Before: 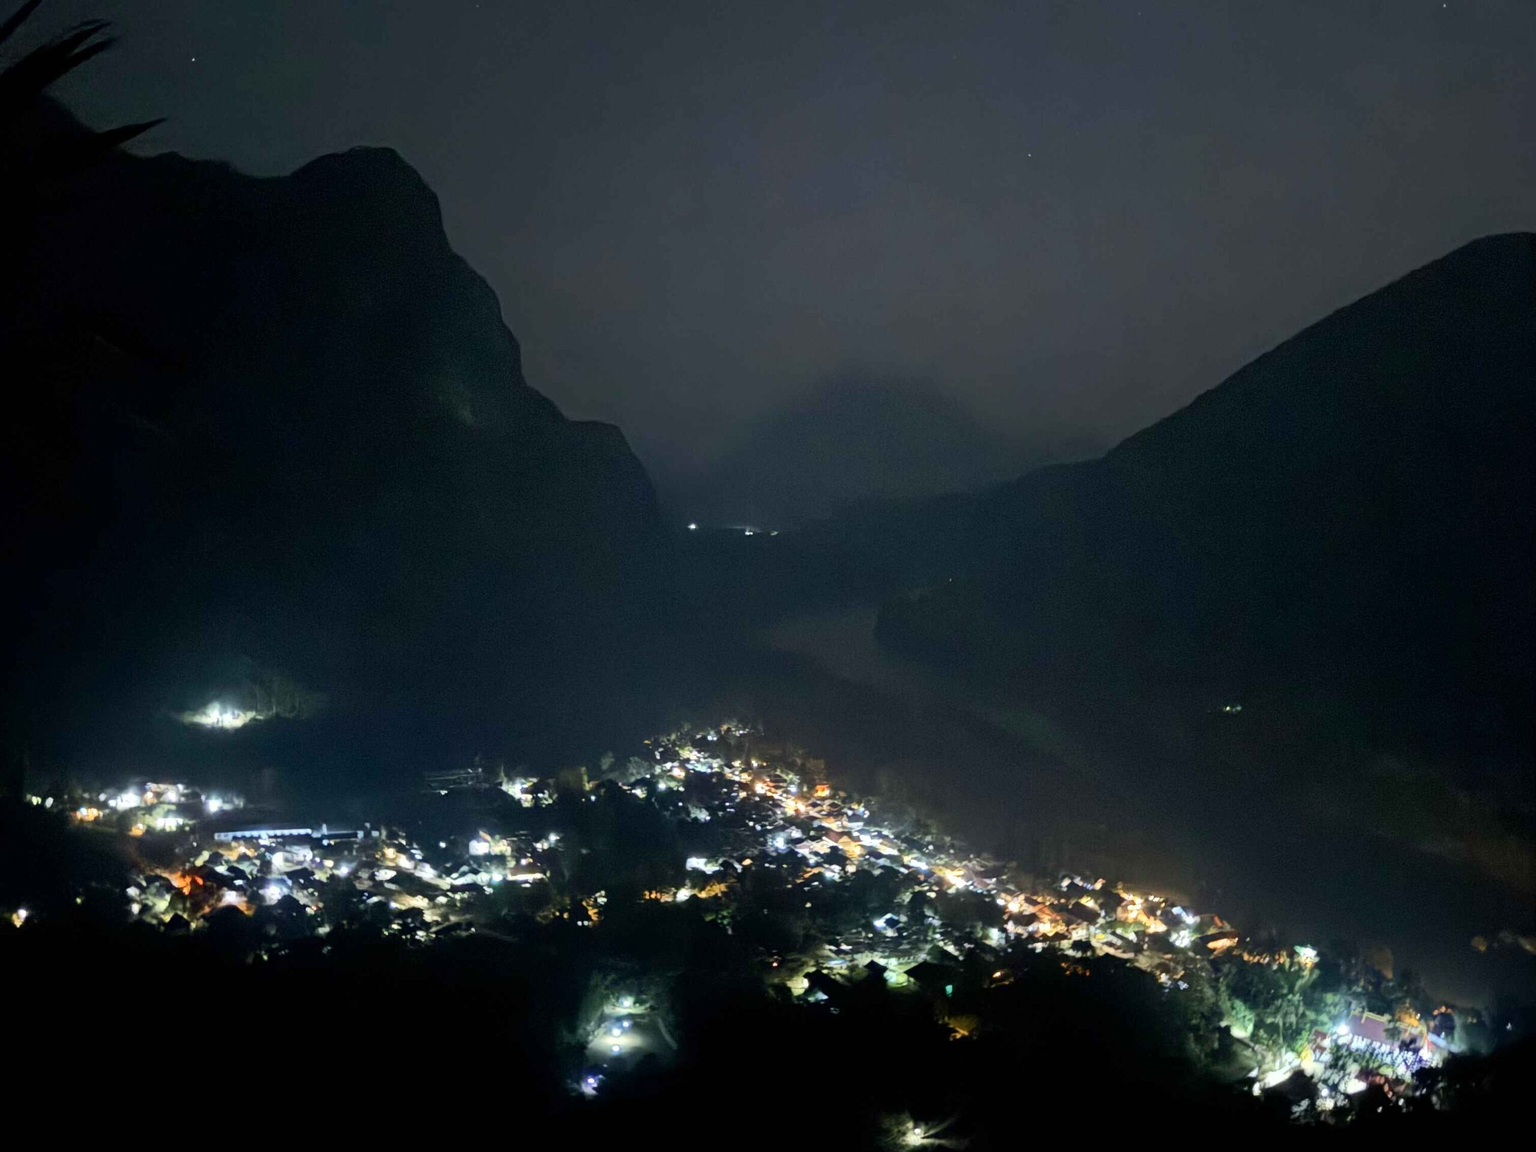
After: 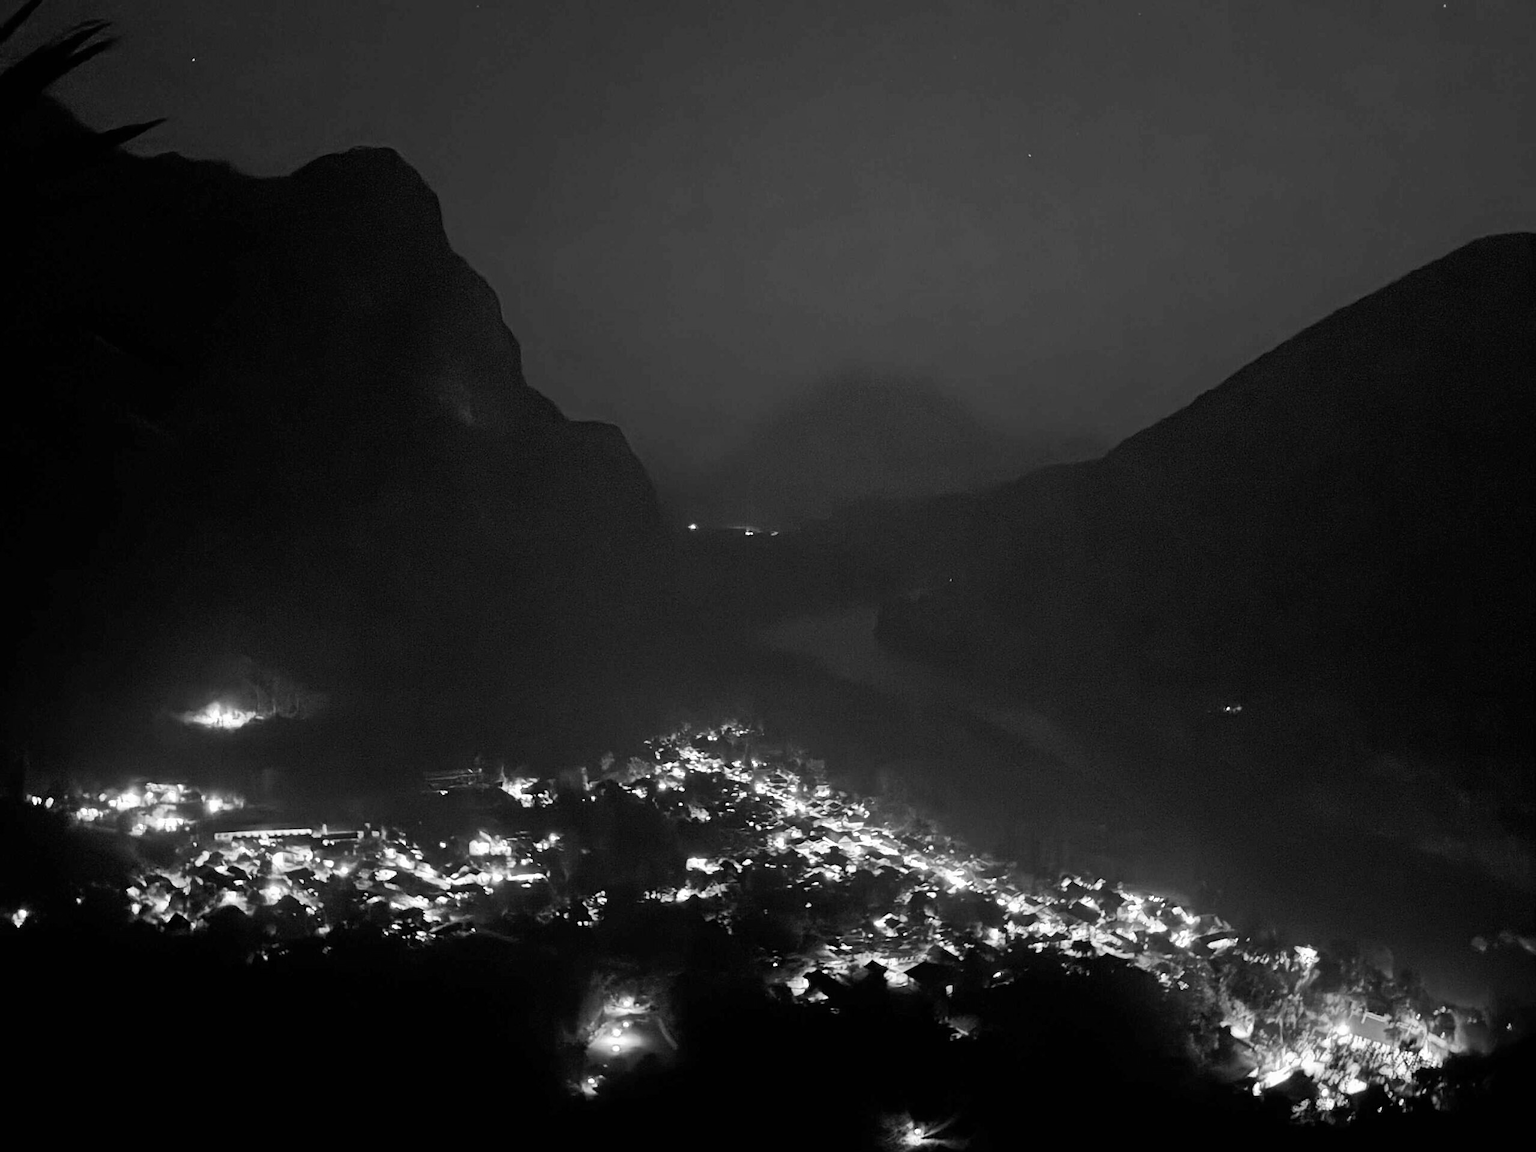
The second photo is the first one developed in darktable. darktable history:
sharpen: radius 1.864, amount 0.398, threshold 1.271
monochrome: size 3.1
